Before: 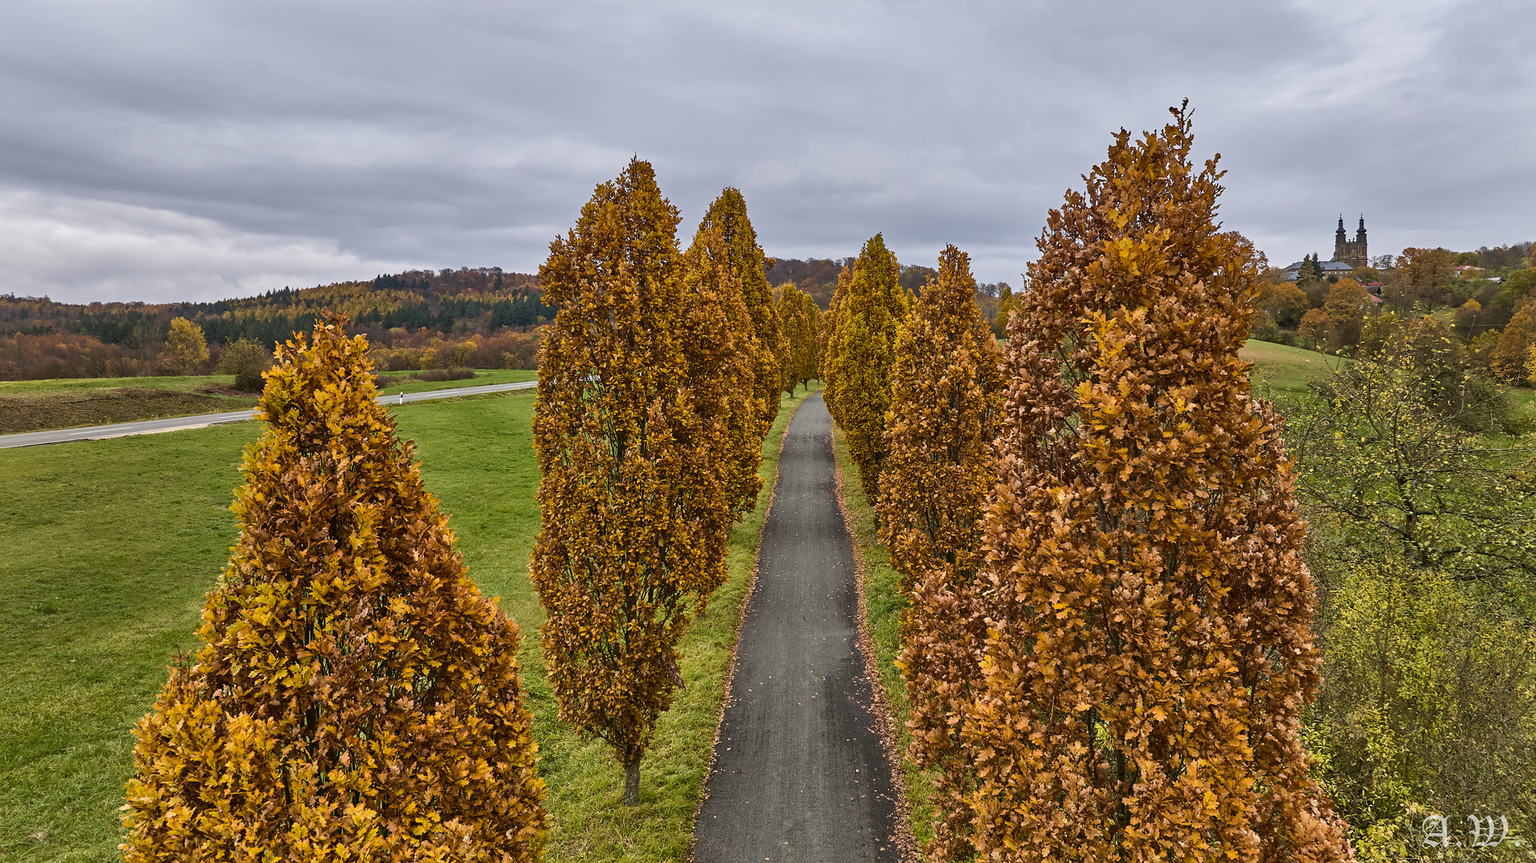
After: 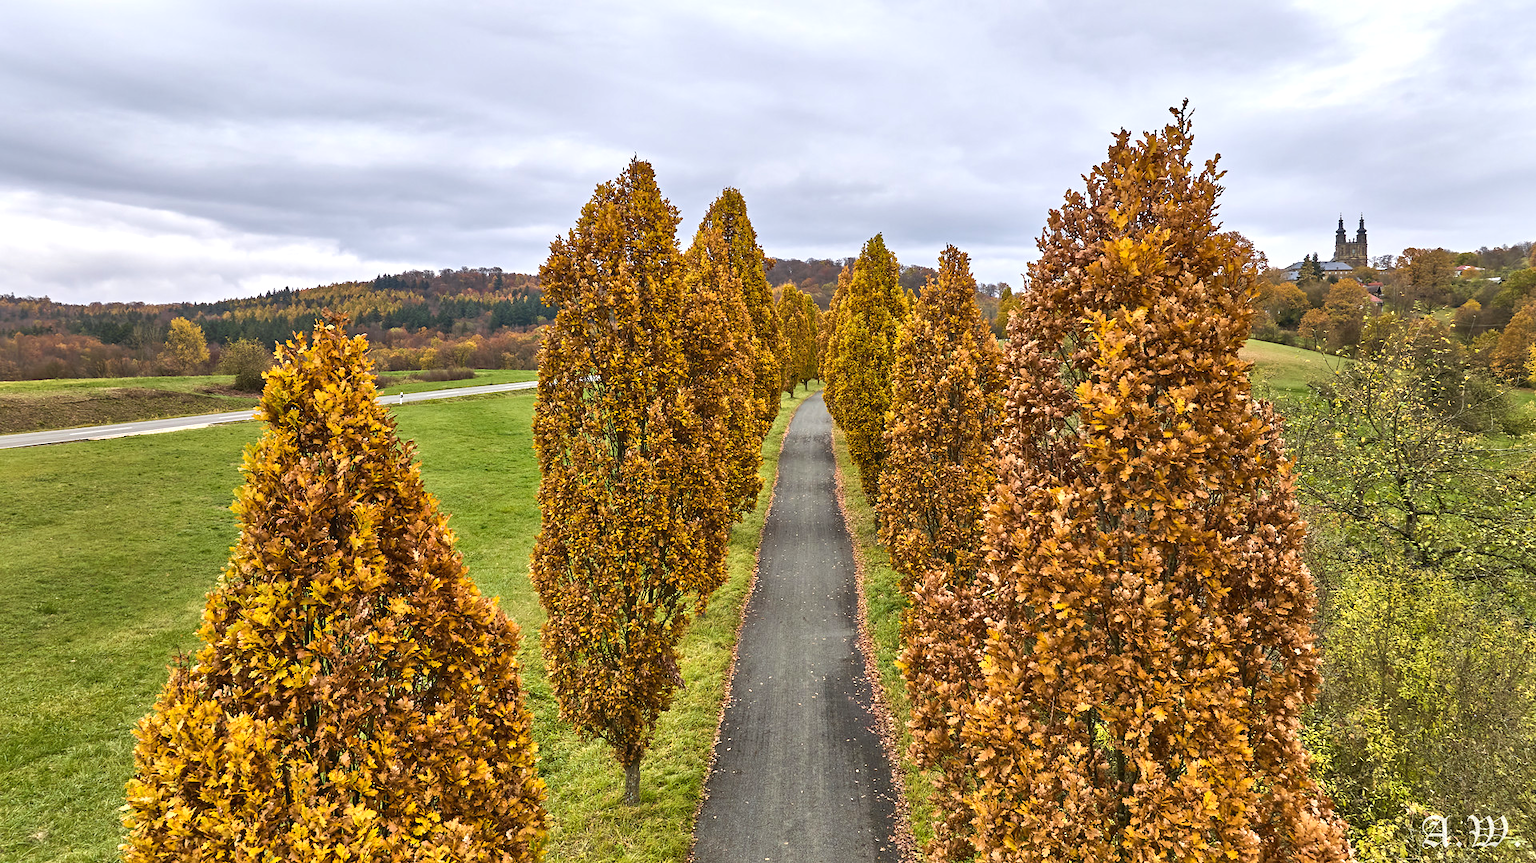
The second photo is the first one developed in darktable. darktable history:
exposure: exposure 0.704 EV, compensate highlight preservation false
